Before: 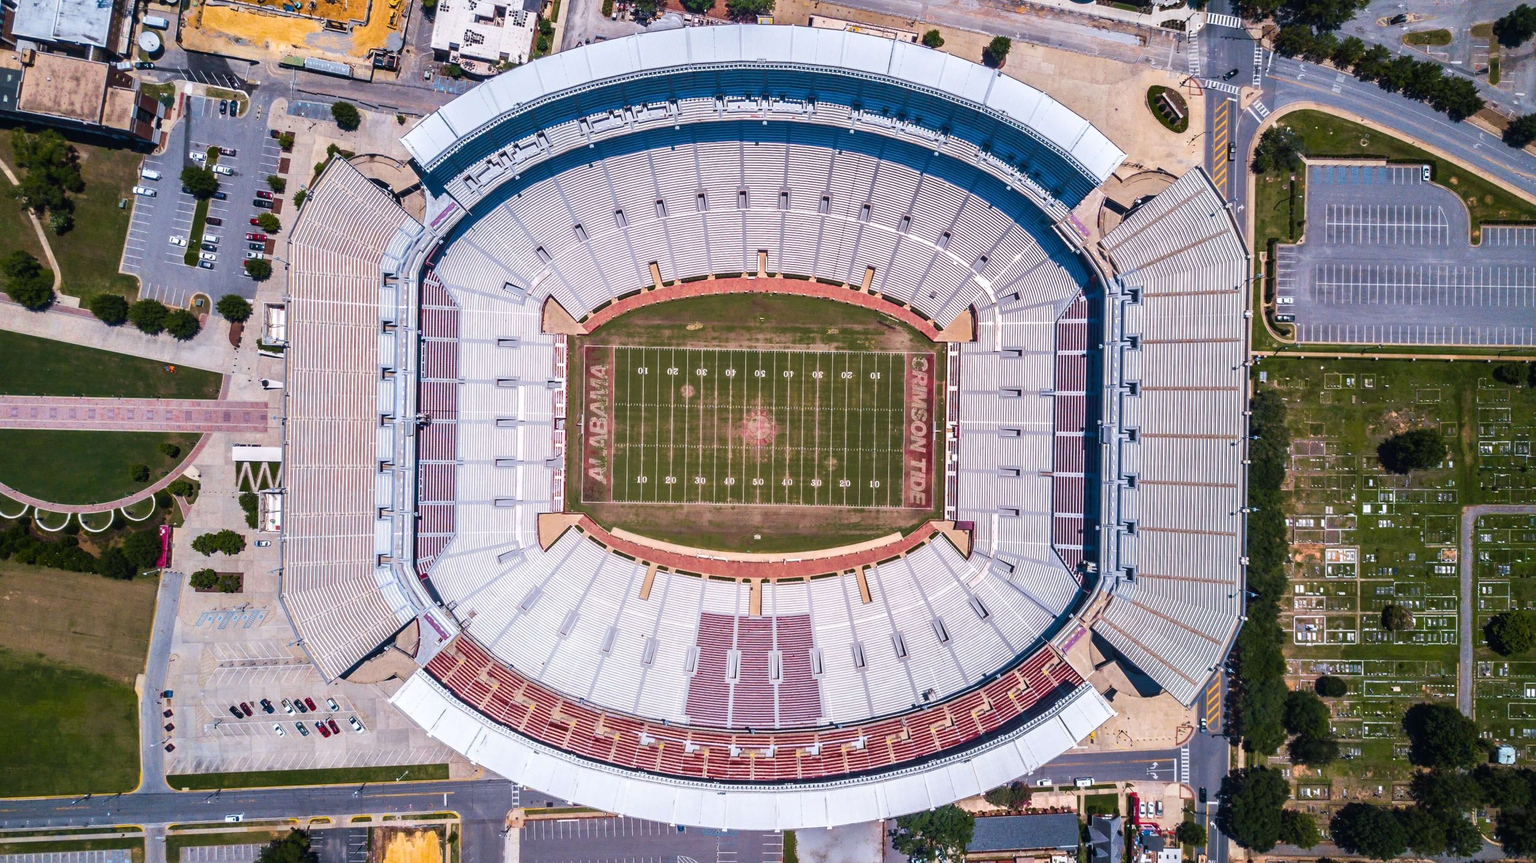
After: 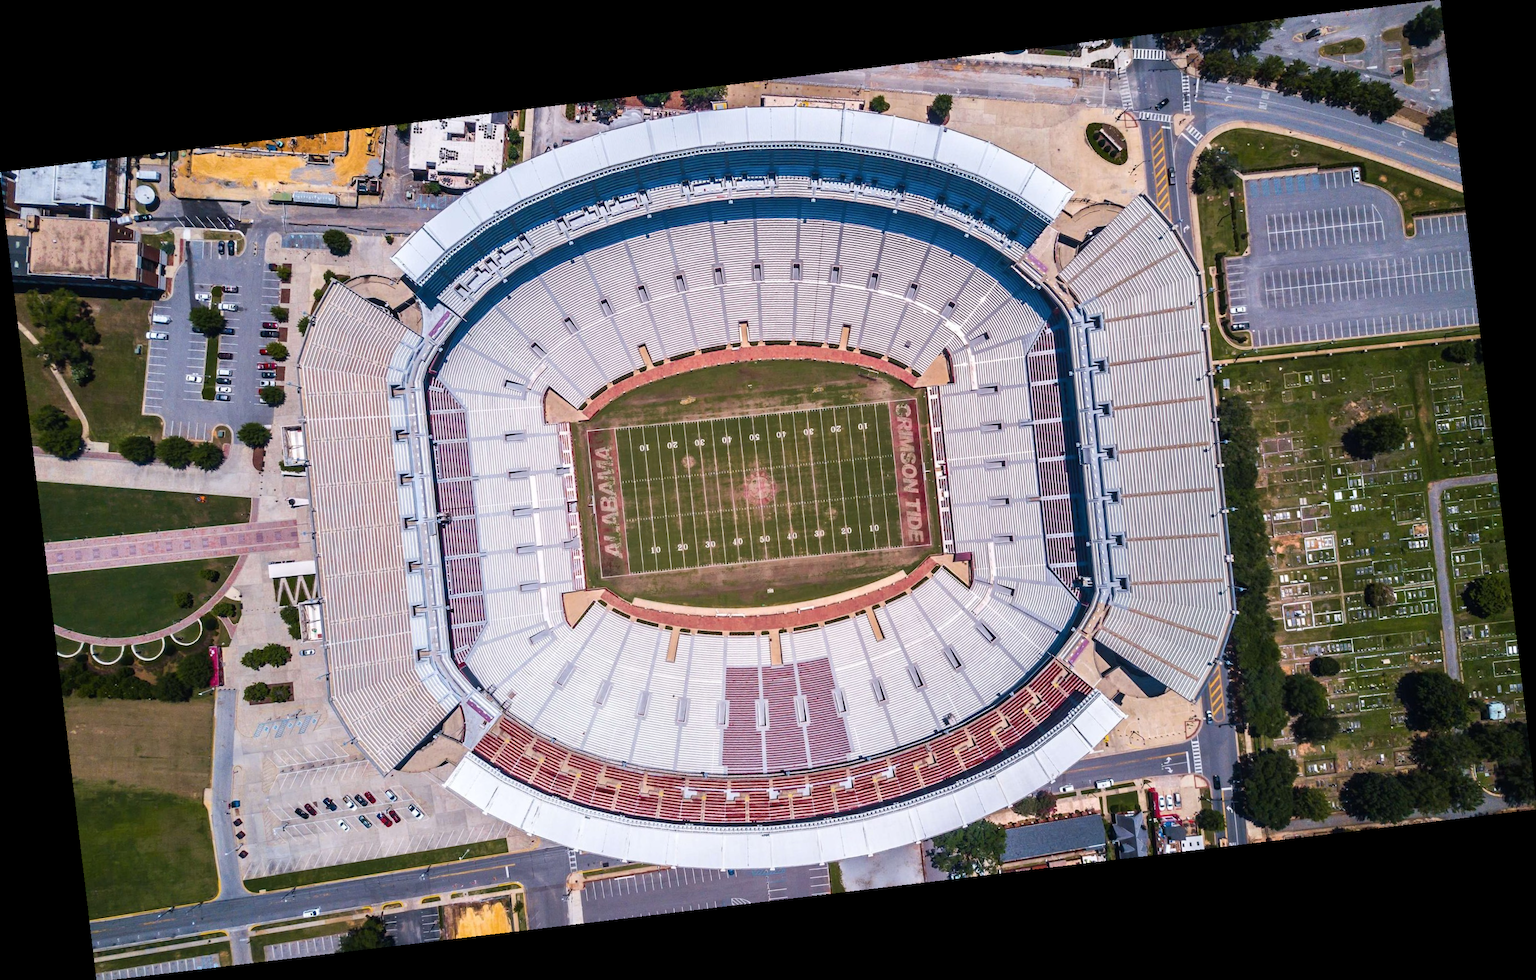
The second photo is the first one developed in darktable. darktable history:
color balance rgb: perceptual saturation grading › global saturation -3%
rotate and perspective: rotation -6.83°, automatic cropping off
